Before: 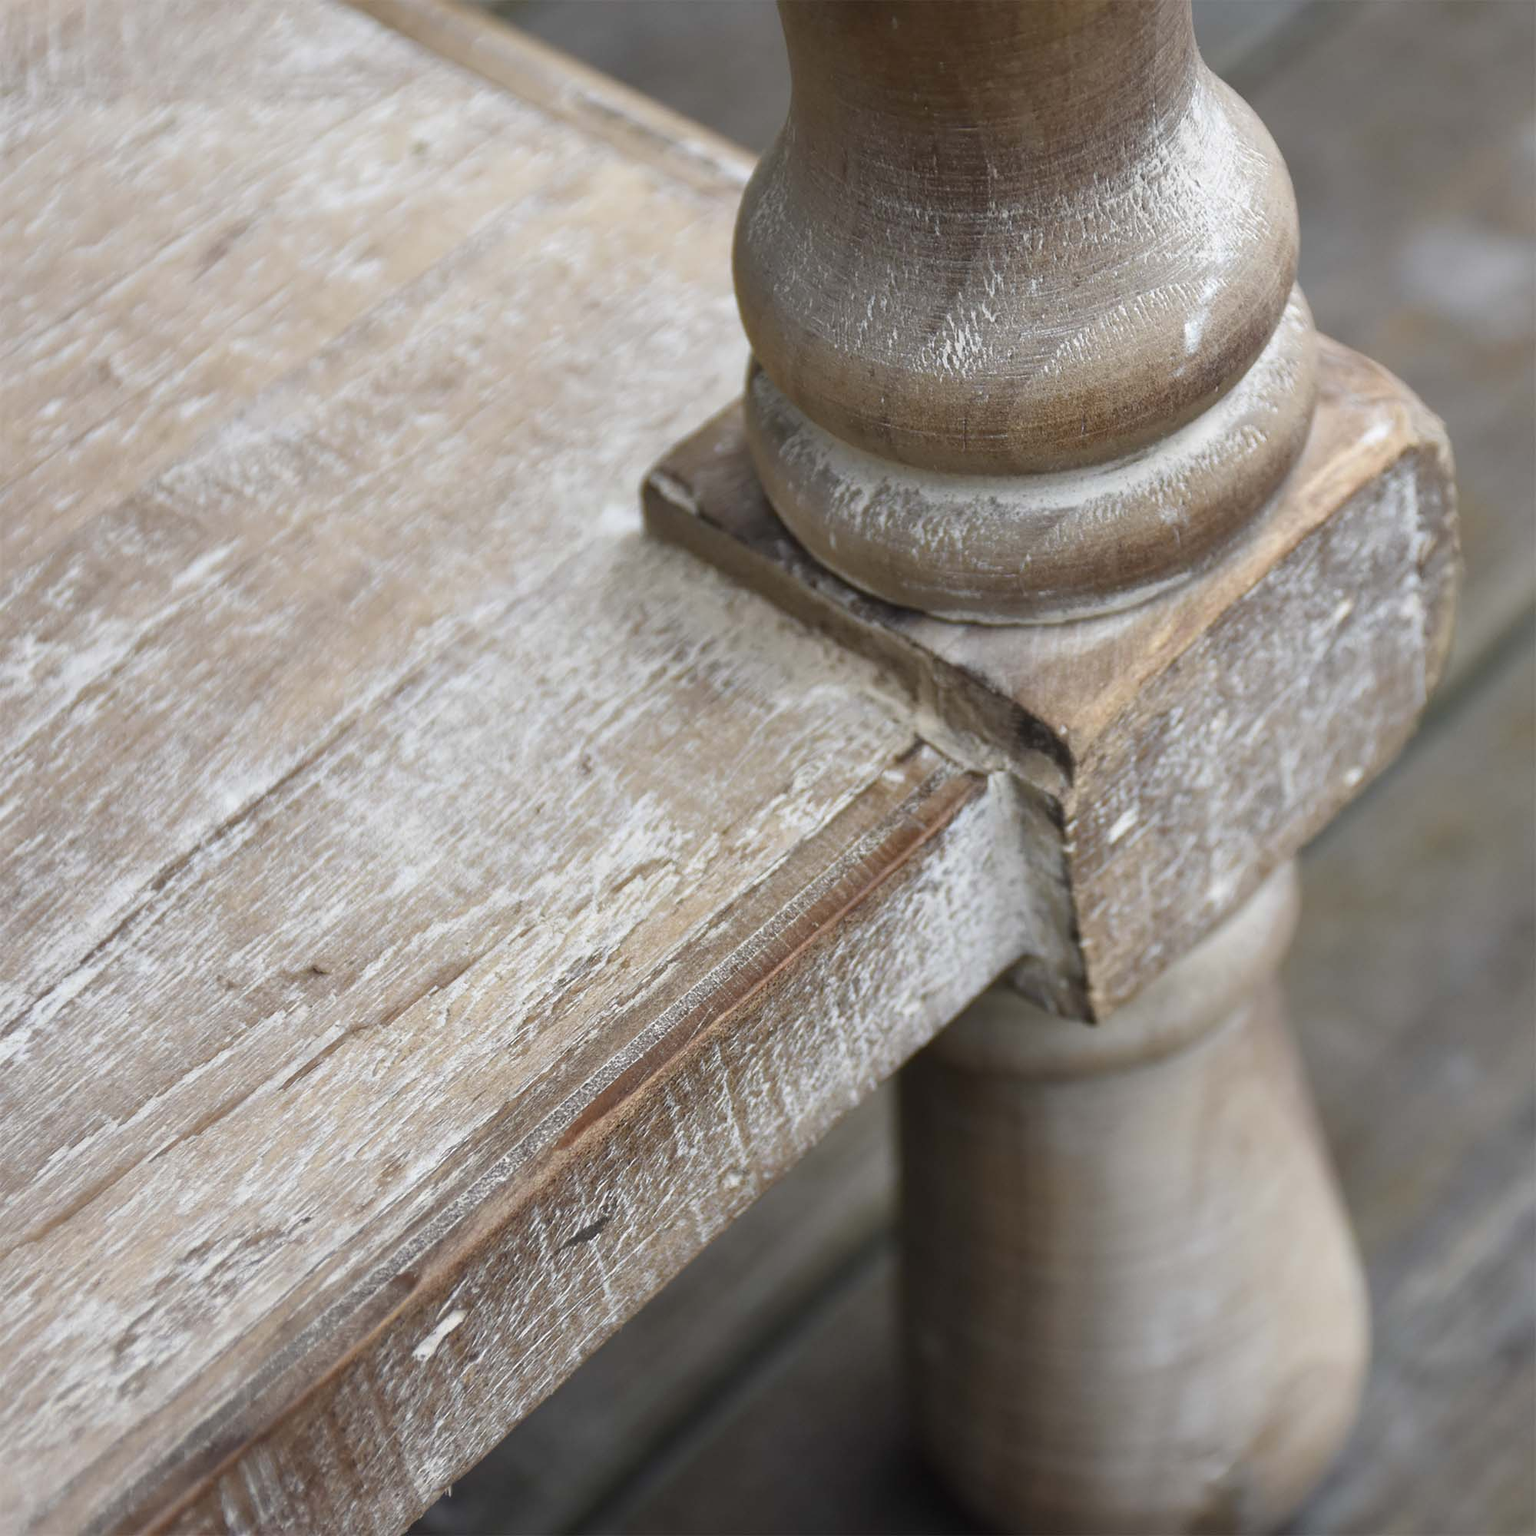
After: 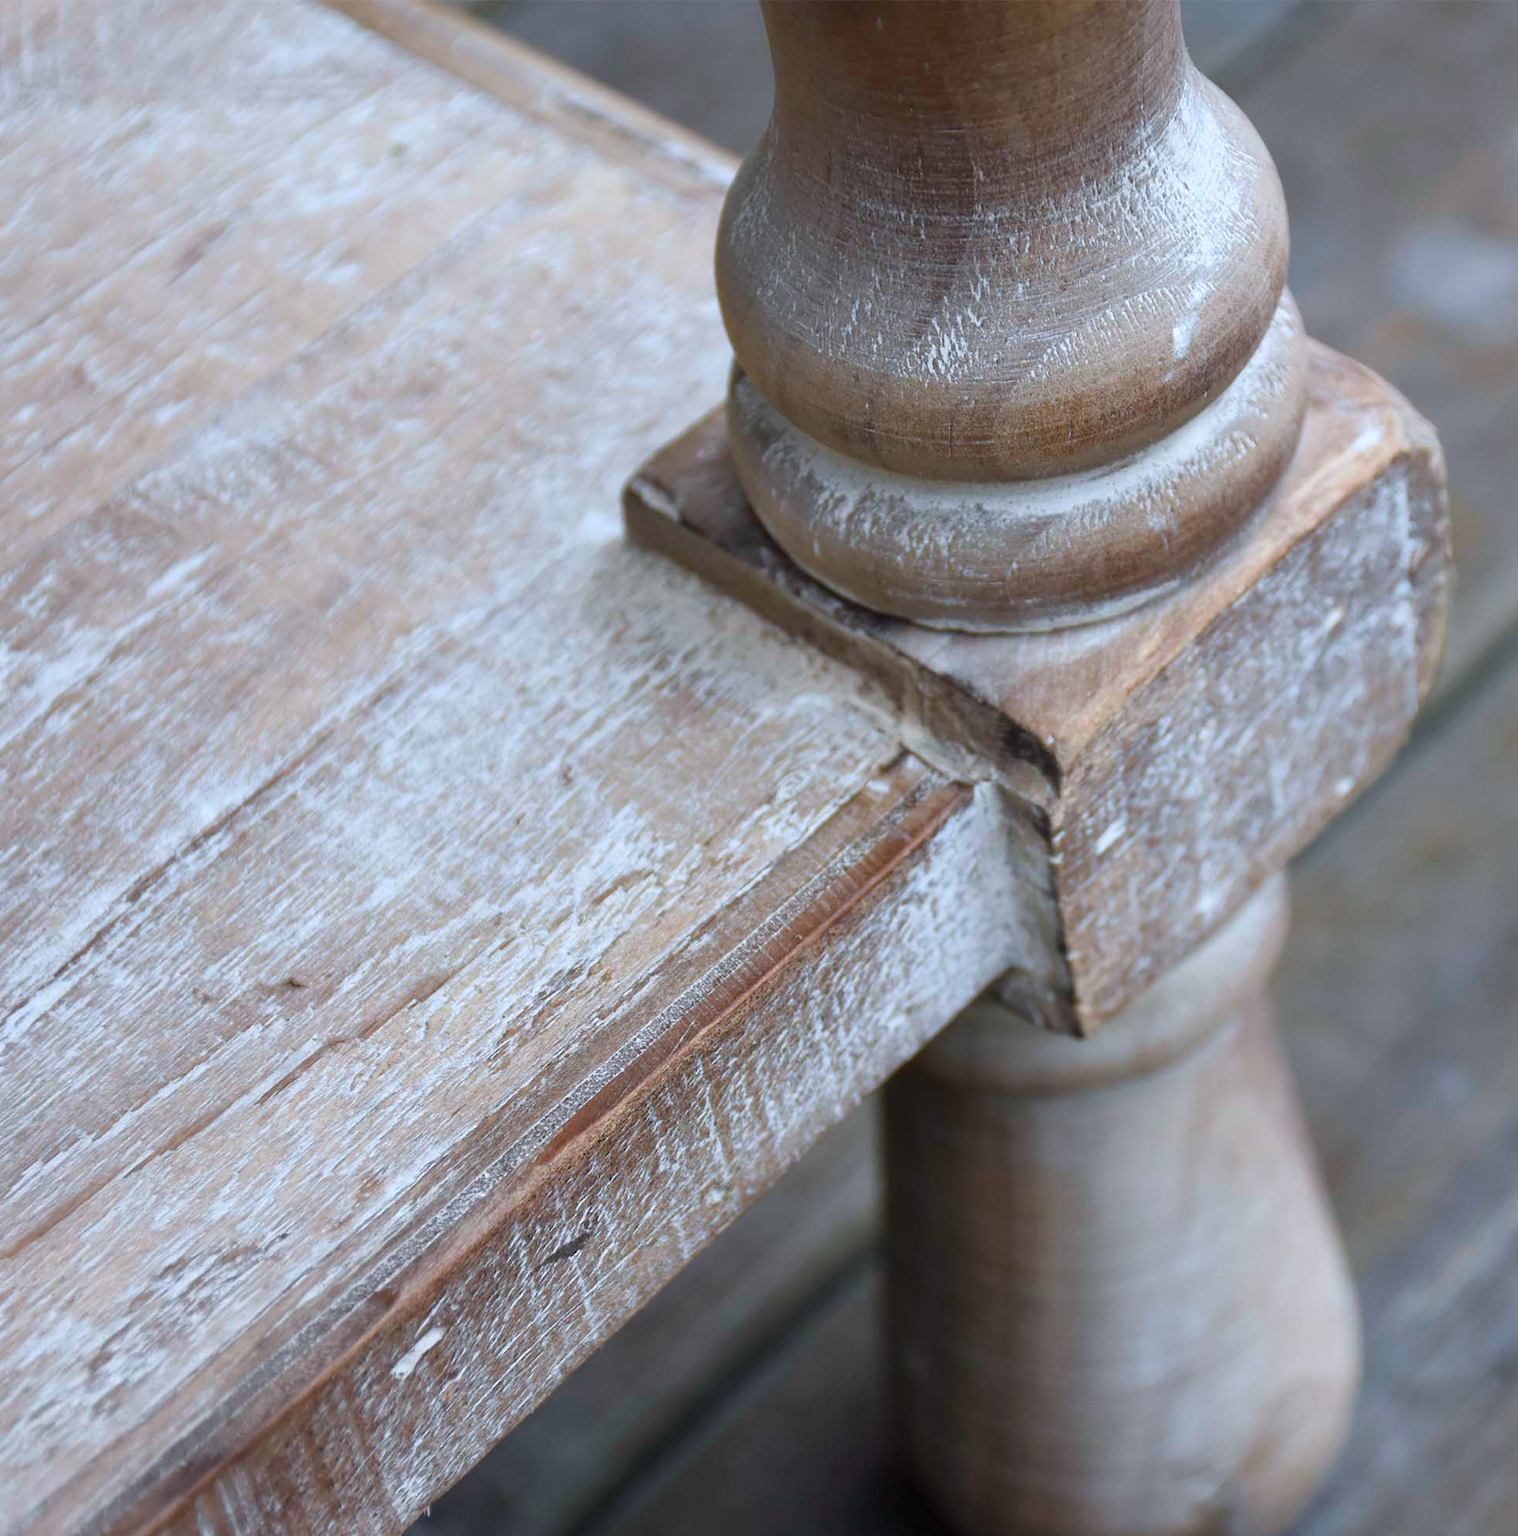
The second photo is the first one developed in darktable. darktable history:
color balance rgb: shadows fall-off 101%, linear chroma grading › mid-tones 7.63%, perceptual saturation grading › mid-tones 11.68%, mask middle-gray fulcrum 22.45%, global vibrance 10.11%, saturation formula JzAzBz (2021)
crop and rotate: left 1.774%, right 0.633%, bottom 1.28%
color calibration: x 0.37, y 0.382, temperature 4313.32 K
